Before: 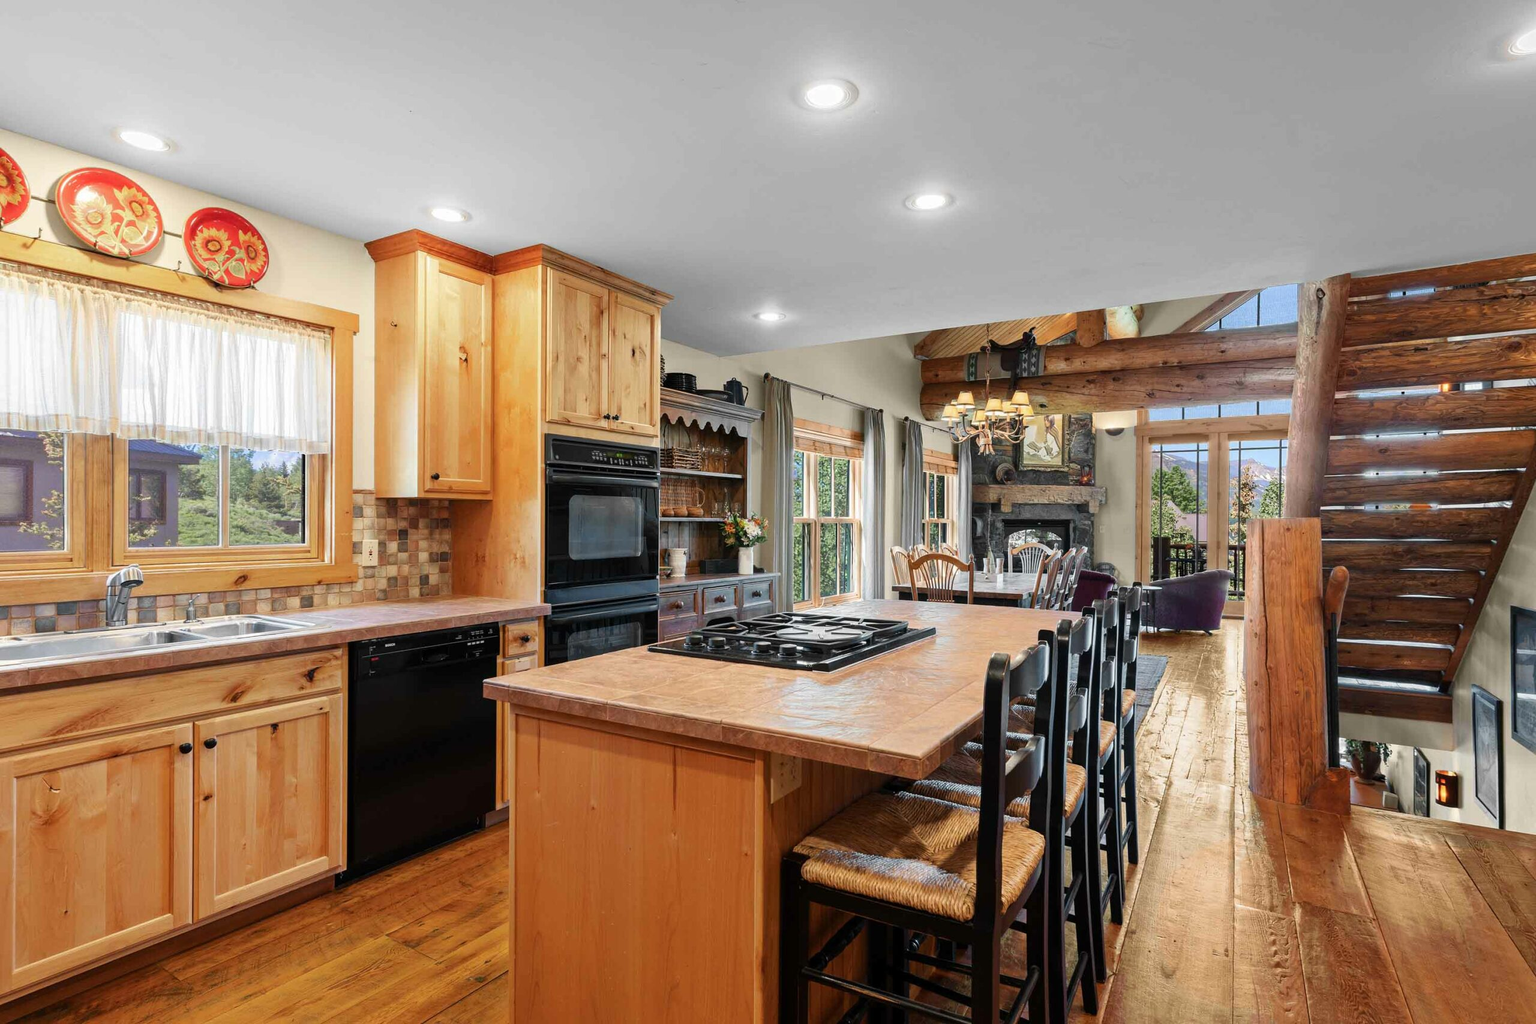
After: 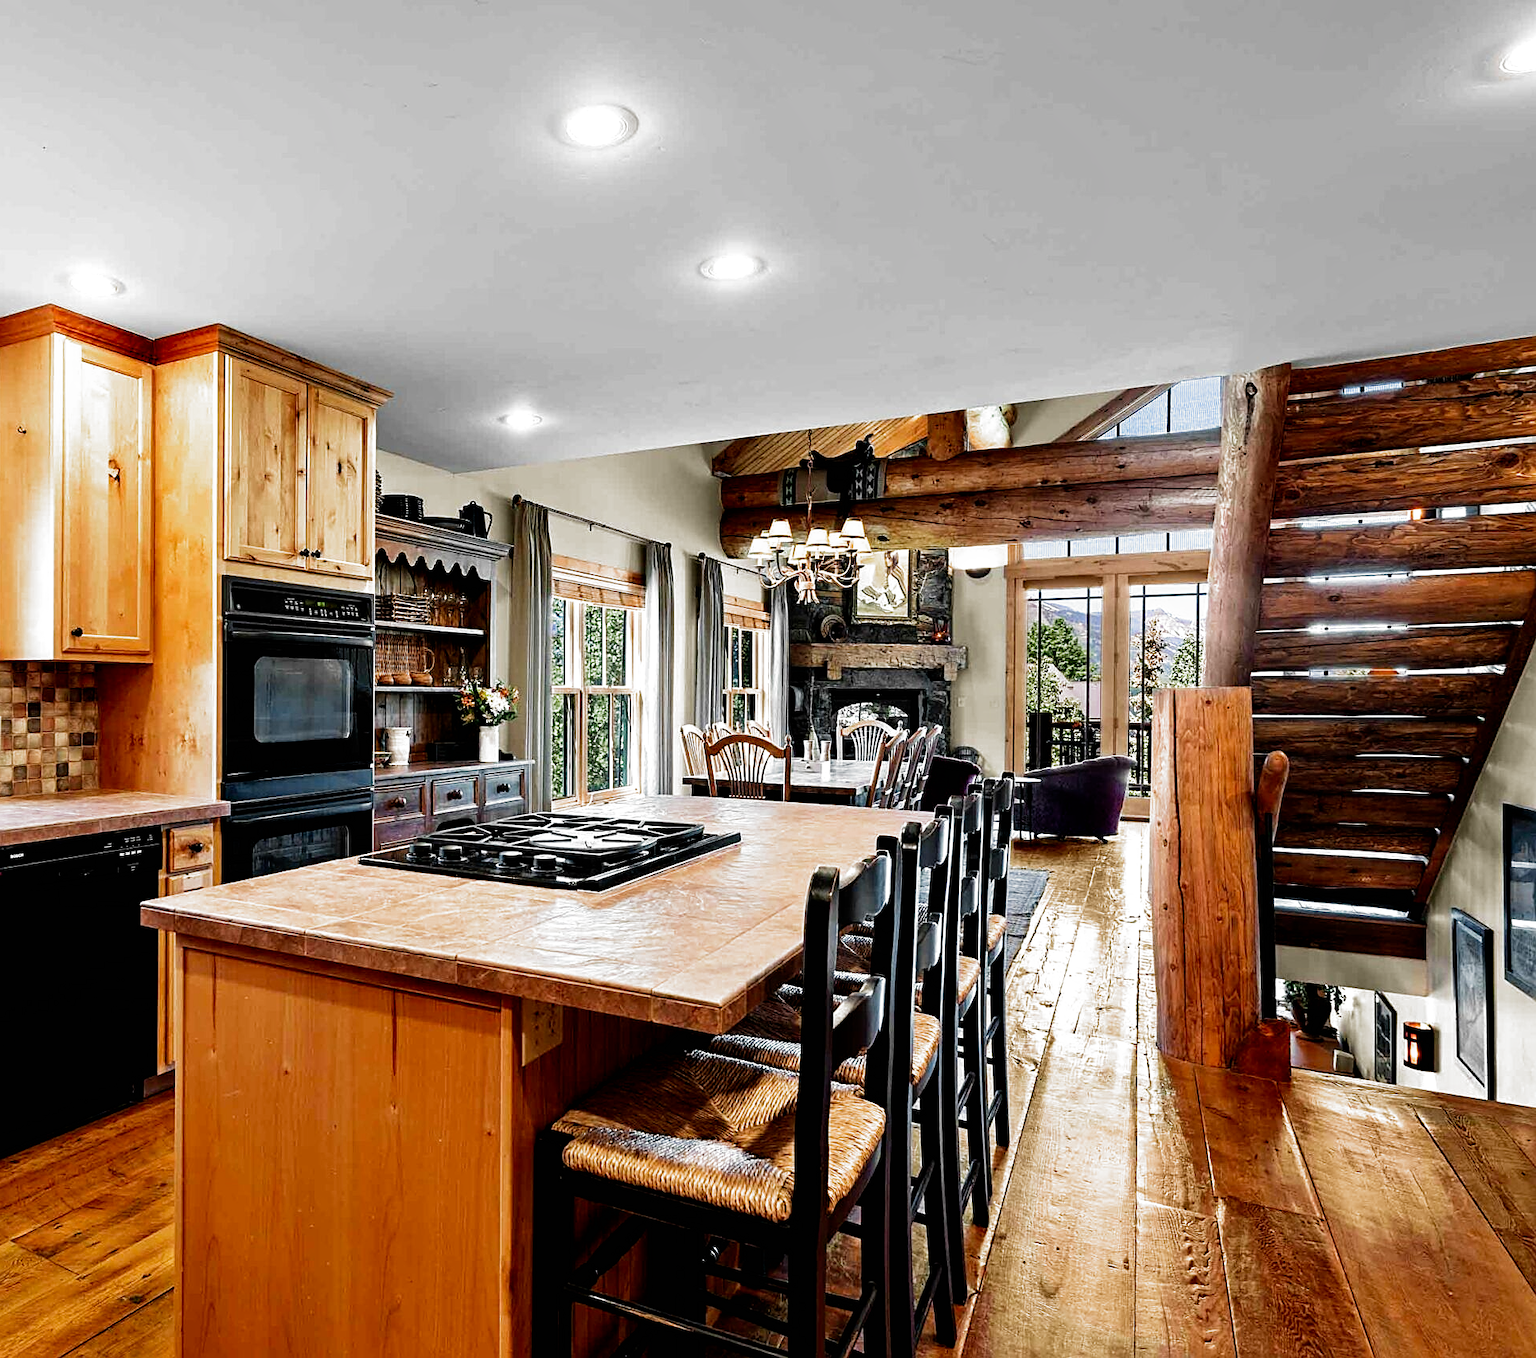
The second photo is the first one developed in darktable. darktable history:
crop and rotate: left 24.6%
contrast equalizer: y [[0.546, 0.552, 0.554, 0.554, 0.552, 0.546], [0.5 ×6], [0.5 ×6], [0 ×6], [0 ×6]]
filmic rgb: black relative exposure -8.2 EV, white relative exposure 2.2 EV, threshold 3 EV, hardness 7.11, latitude 75%, contrast 1.325, highlights saturation mix -2%, shadows ↔ highlights balance 30%, preserve chrominance no, color science v5 (2021), contrast in shadows safe, contrast in highlights safe, enable highlight reconstruction true
sharpen: on, module defaults
